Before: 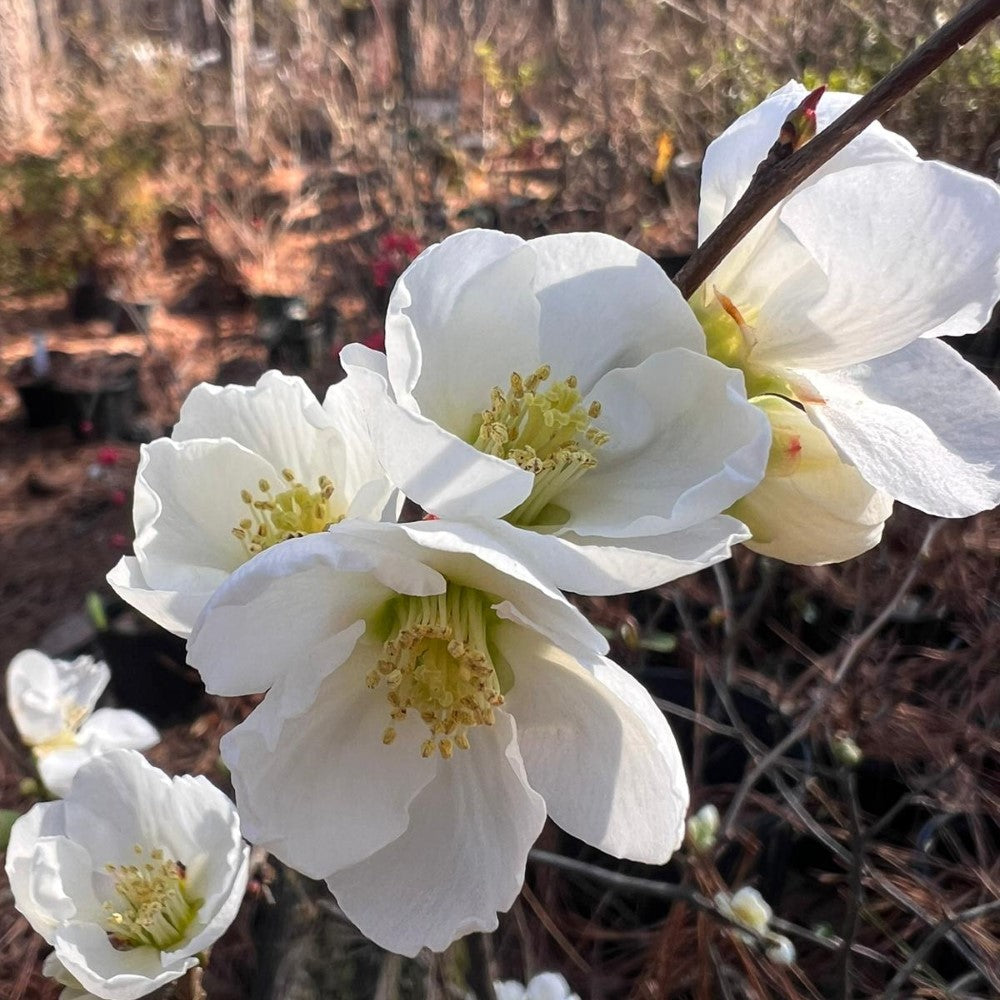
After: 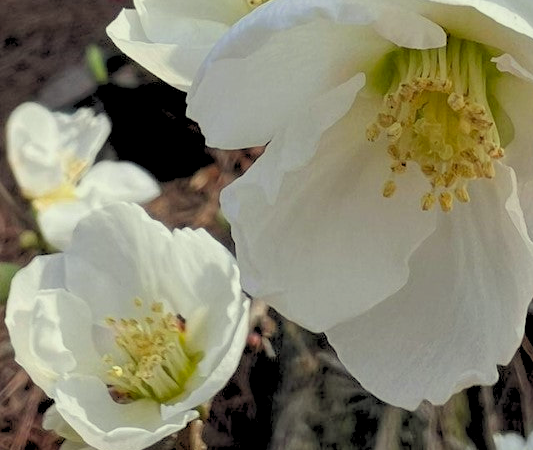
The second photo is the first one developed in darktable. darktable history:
crop and rotate: top 54.778%, right 46.61%, bottom 0.159%
color correction: highlights a* -5.94, highlights b* 11.19
vignetting: fall-off start 116.67%, fall-off radius 59.26%, brightness -0.31, saturation -0.056
rgb levels: preserve colors sum RGB, levels [[0.038, 0.433, 0.934], [0, 0.5, 1], [0, 0.5, 1]]
